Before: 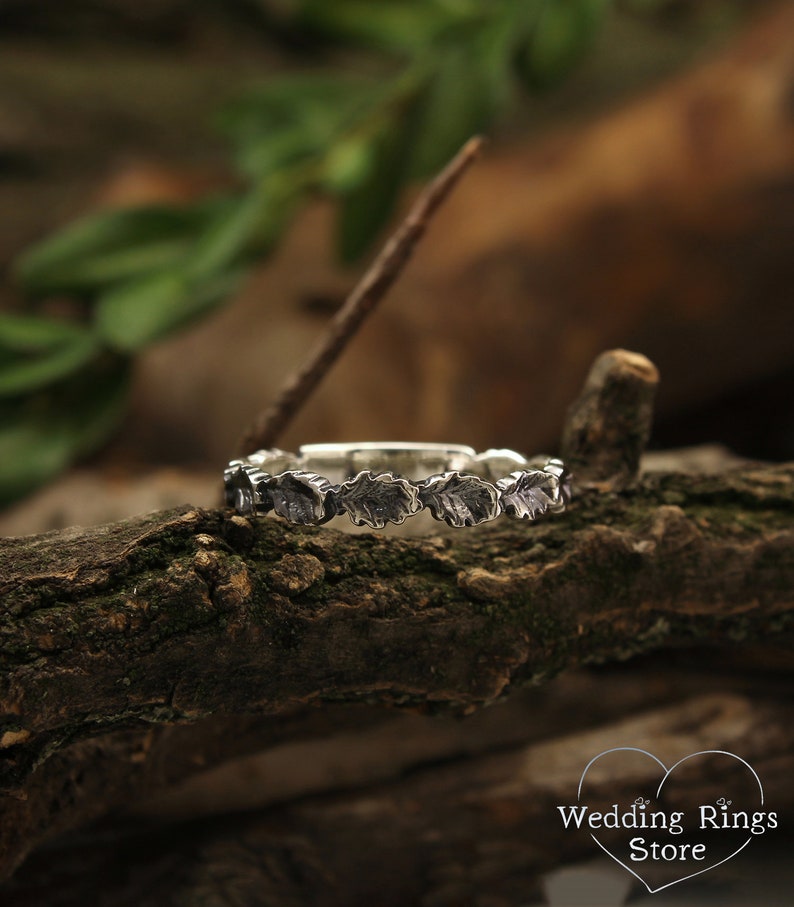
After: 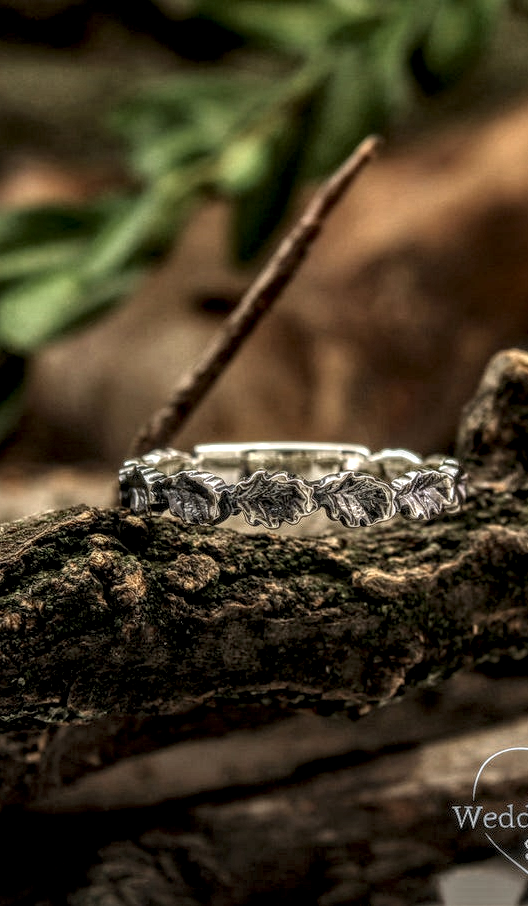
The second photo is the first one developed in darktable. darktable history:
crop and rotate: left 13.339%, right 20.043%
local contrast: highlights 3%, shadows 5%, detail 298%, midtone range 0.297
